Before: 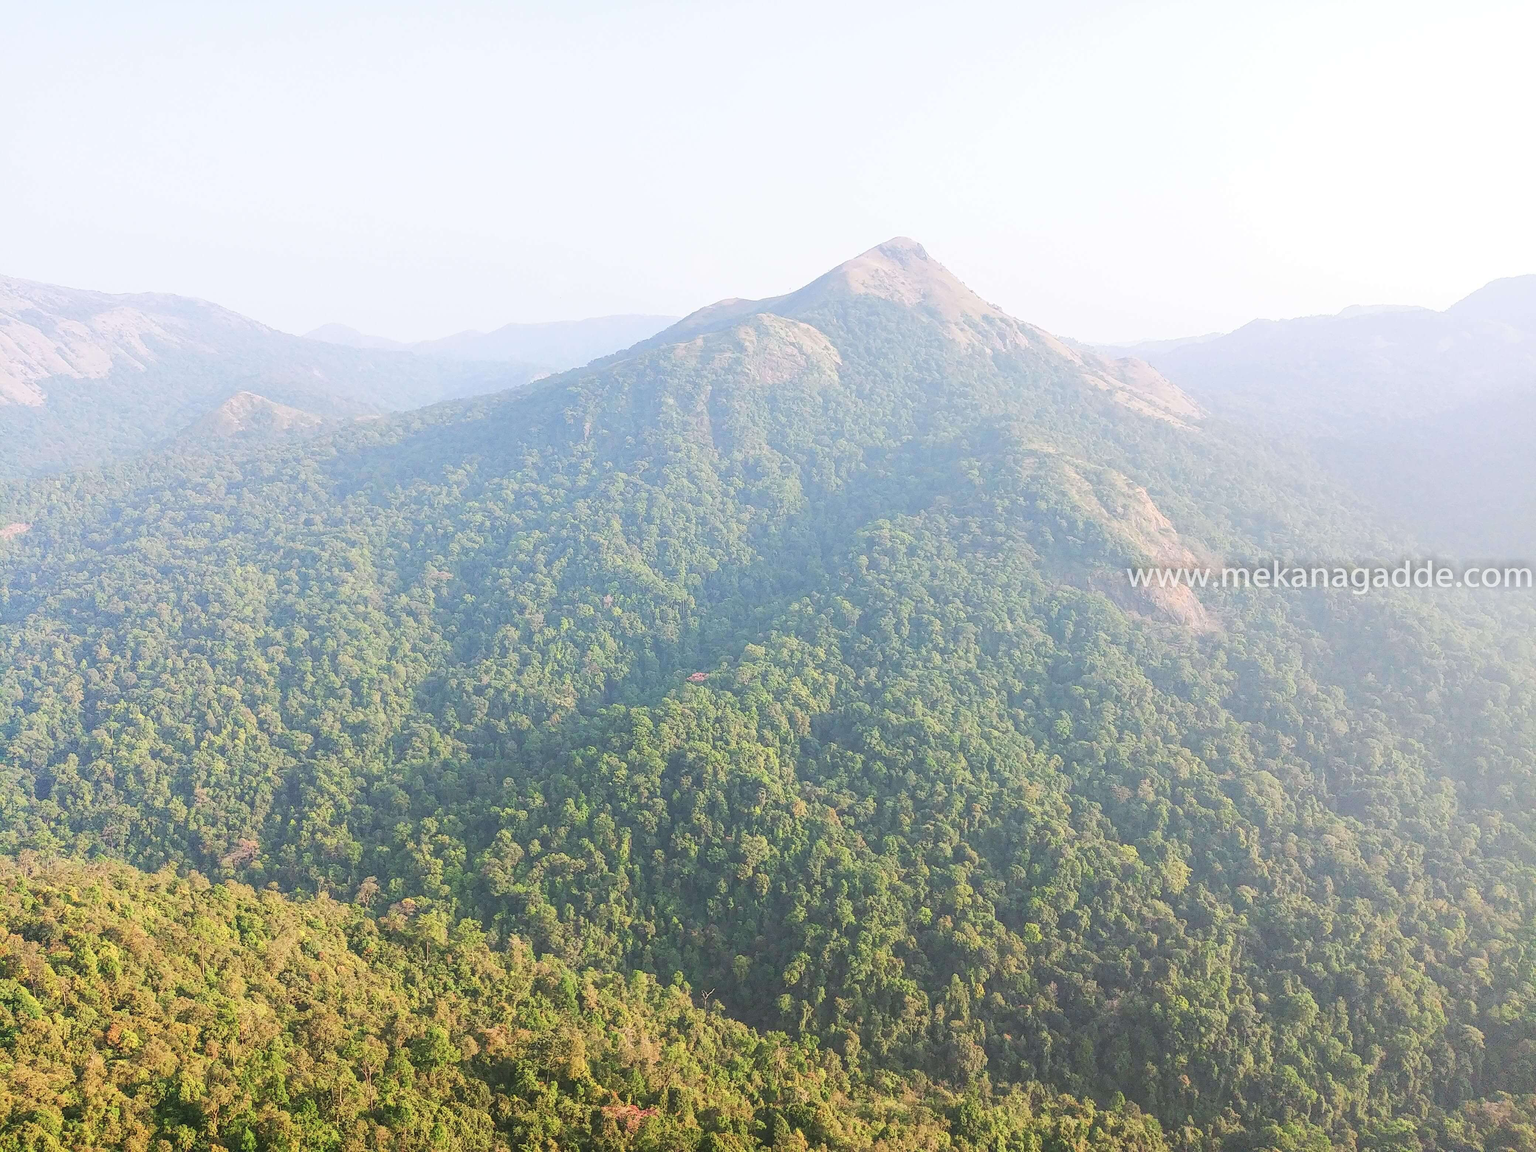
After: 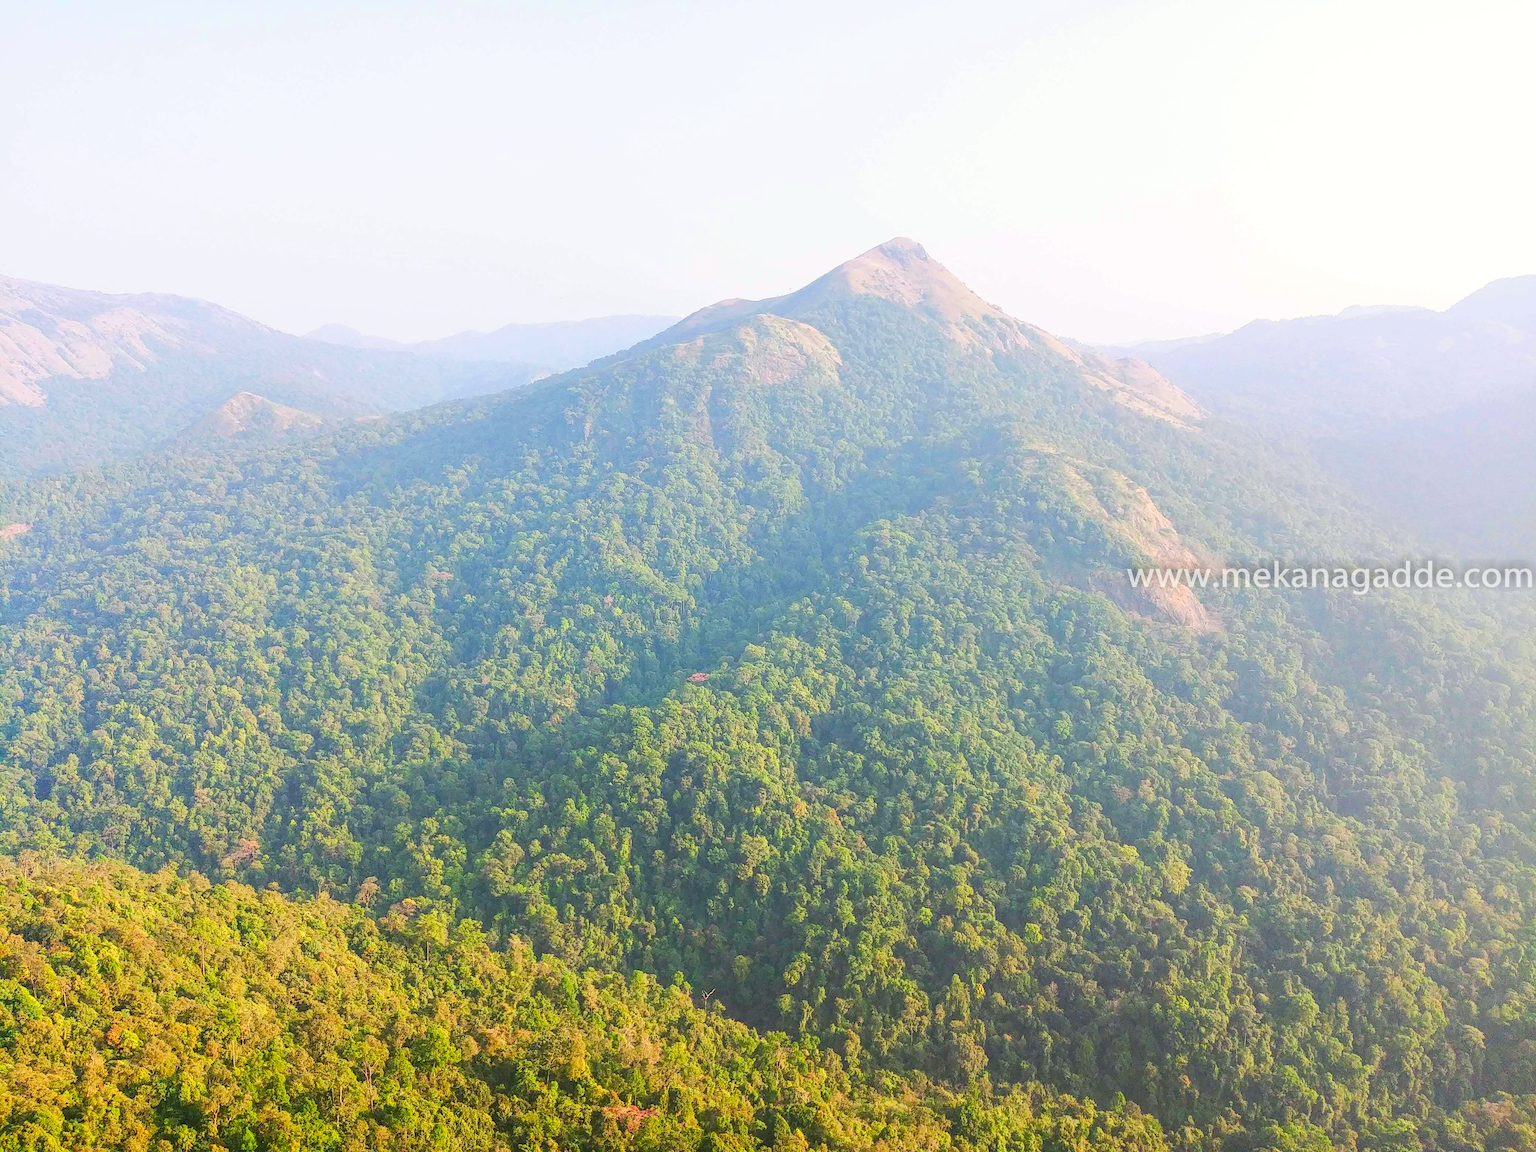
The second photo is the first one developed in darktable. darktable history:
color calibration: x 0.342, y 0.356, temperature 5122 K
velvia: strength 32%, mid-tones bias 0.2
